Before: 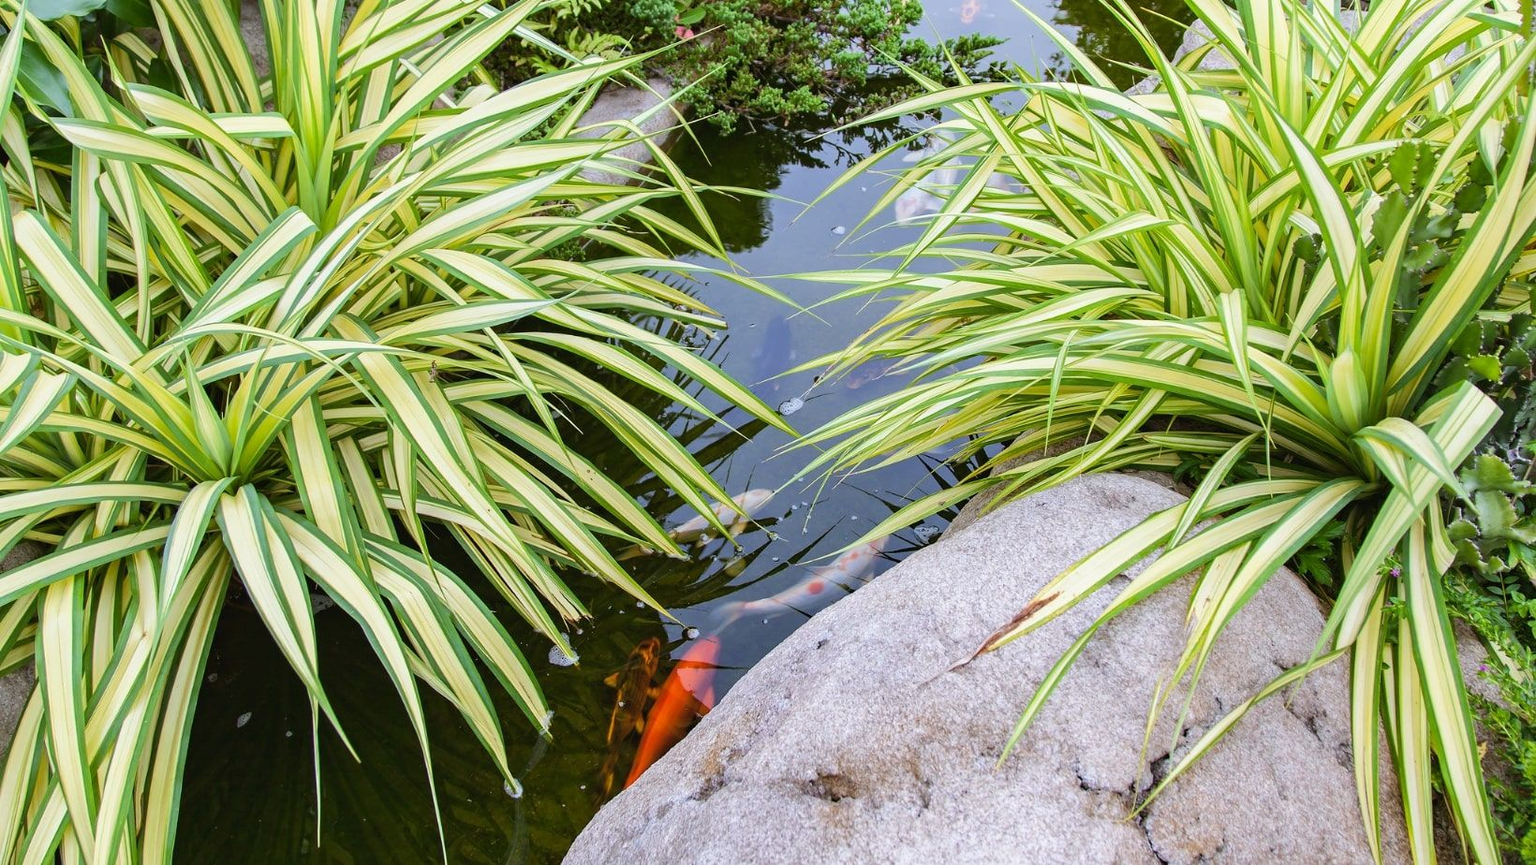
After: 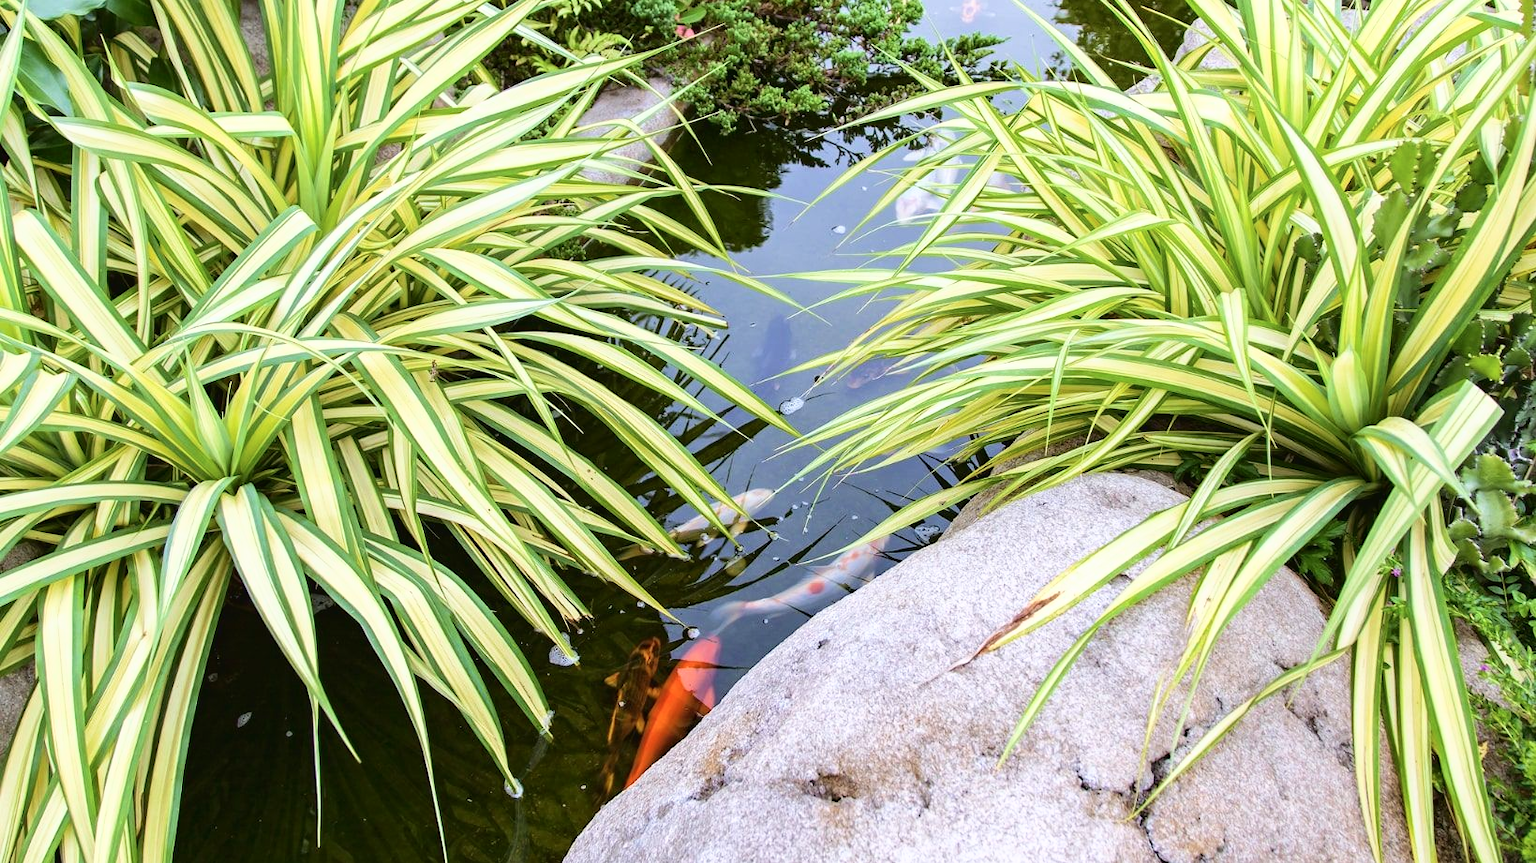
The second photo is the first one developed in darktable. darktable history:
crop: top 0.119%, bottom 0.107%
velvia: strength 15.4%
tone curve: curves: ch0 [(0, 0) (0.003, 0.025) (0.011, 0.025) (0.025, 0.029) (0.044, 0.035) (0.069, 0.053) (0.1, 0.083) (0.136, 0.118) (0.177, 0.163) (0.224, 0.22) (0.277, 0.295) (0.335, 0.371) (0.399, 0.444) (0.468, 0.524) (0.543, 0.618) (0.623, 0.702) (0.709, 0.79) (0.801, 0.89) (0.898, 0.973) (1, 1)], color space Lab, independent channels, preserve colors none
